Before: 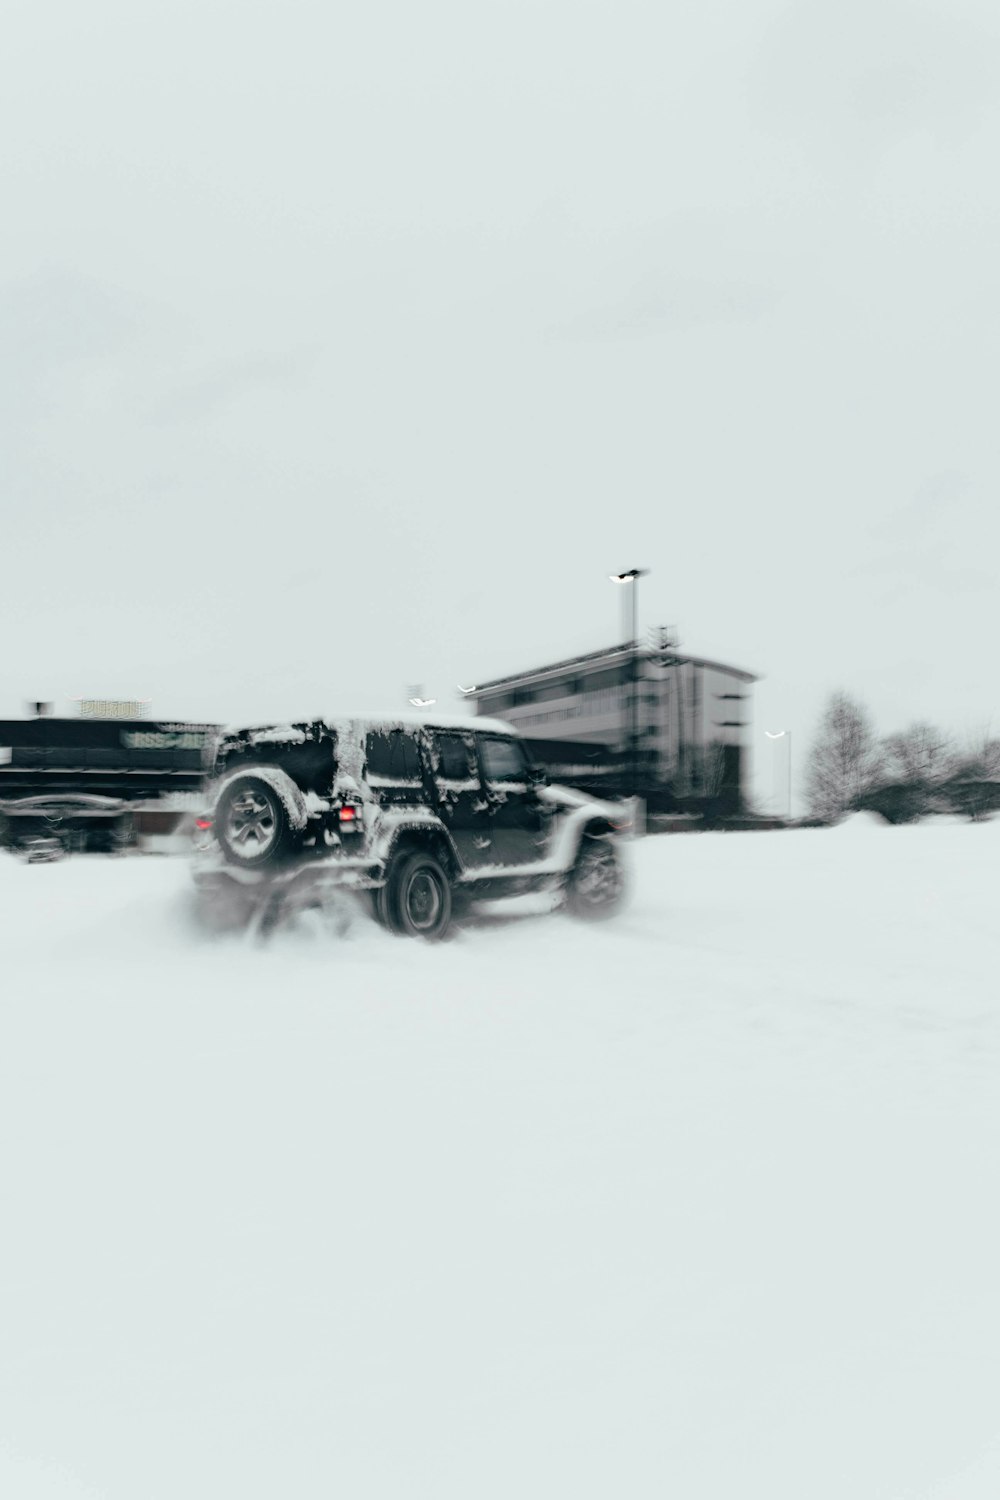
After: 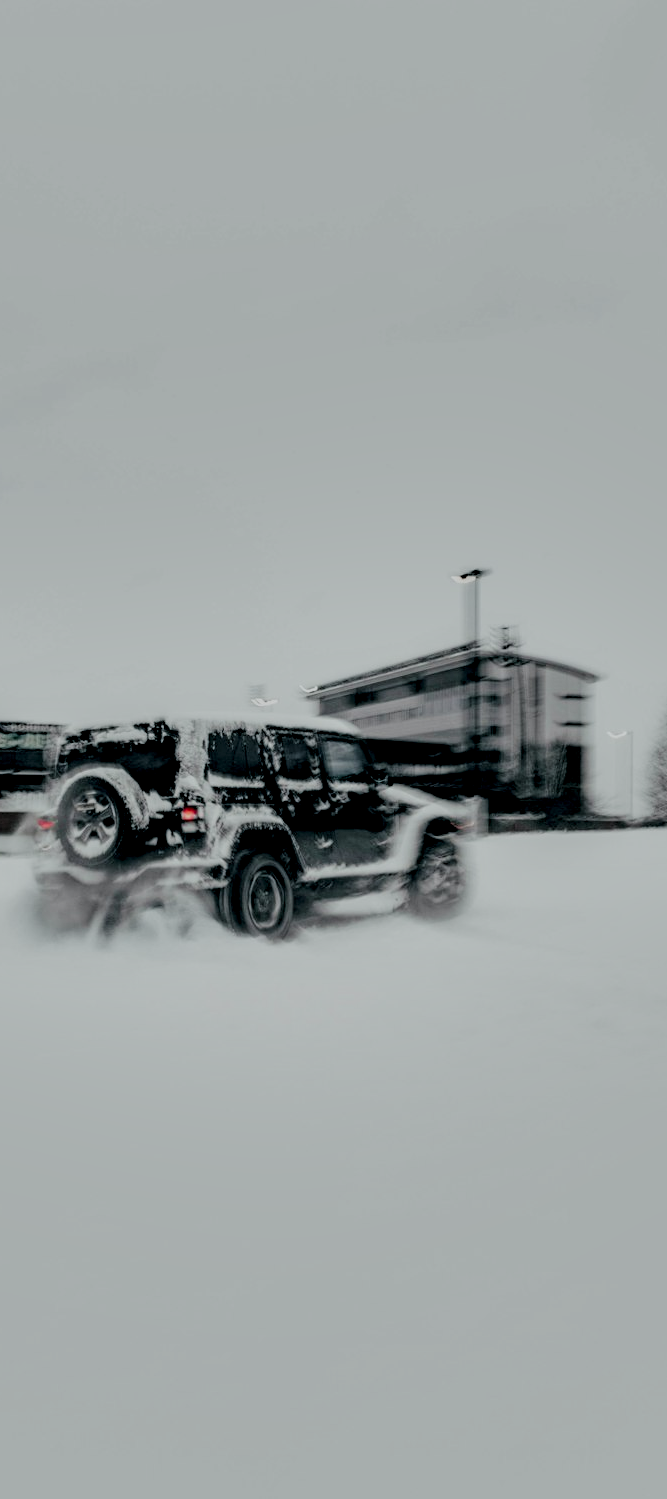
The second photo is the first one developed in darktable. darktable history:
crop and rotate: left 15.873%, right 17.343%
filmic rgb: black relative exposure -6.16 EV, white relative exposure 6.96 EV, hardness 2.26
local contrast: detail 150%
shadows and highlights: radius 131.91, soften with gaussian
